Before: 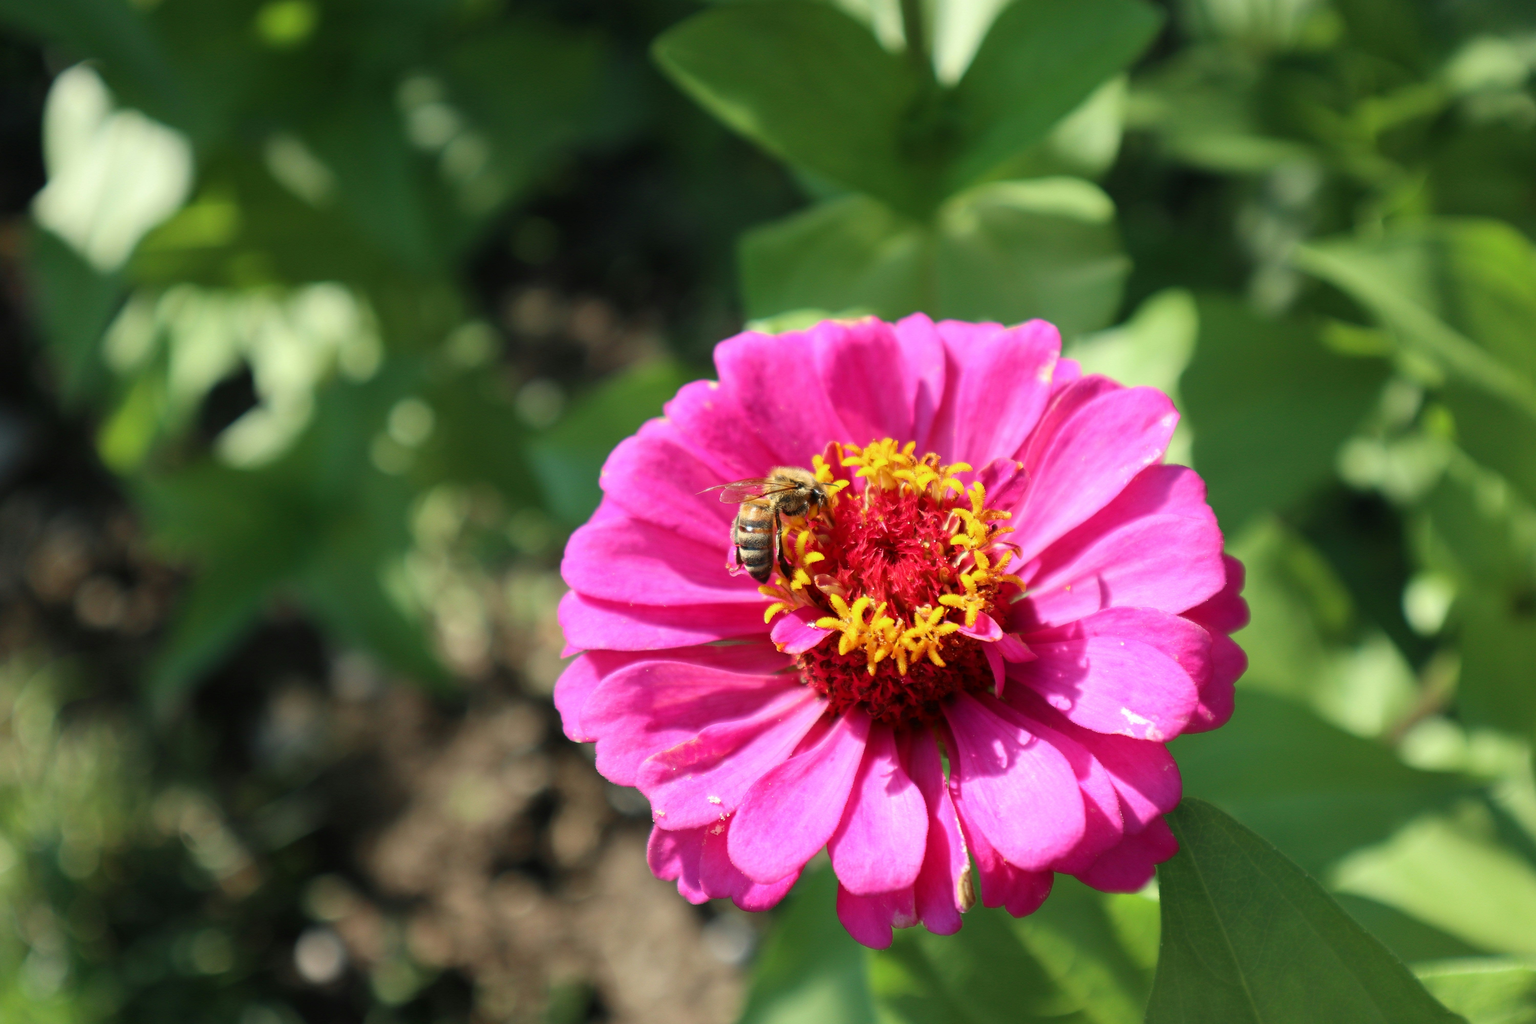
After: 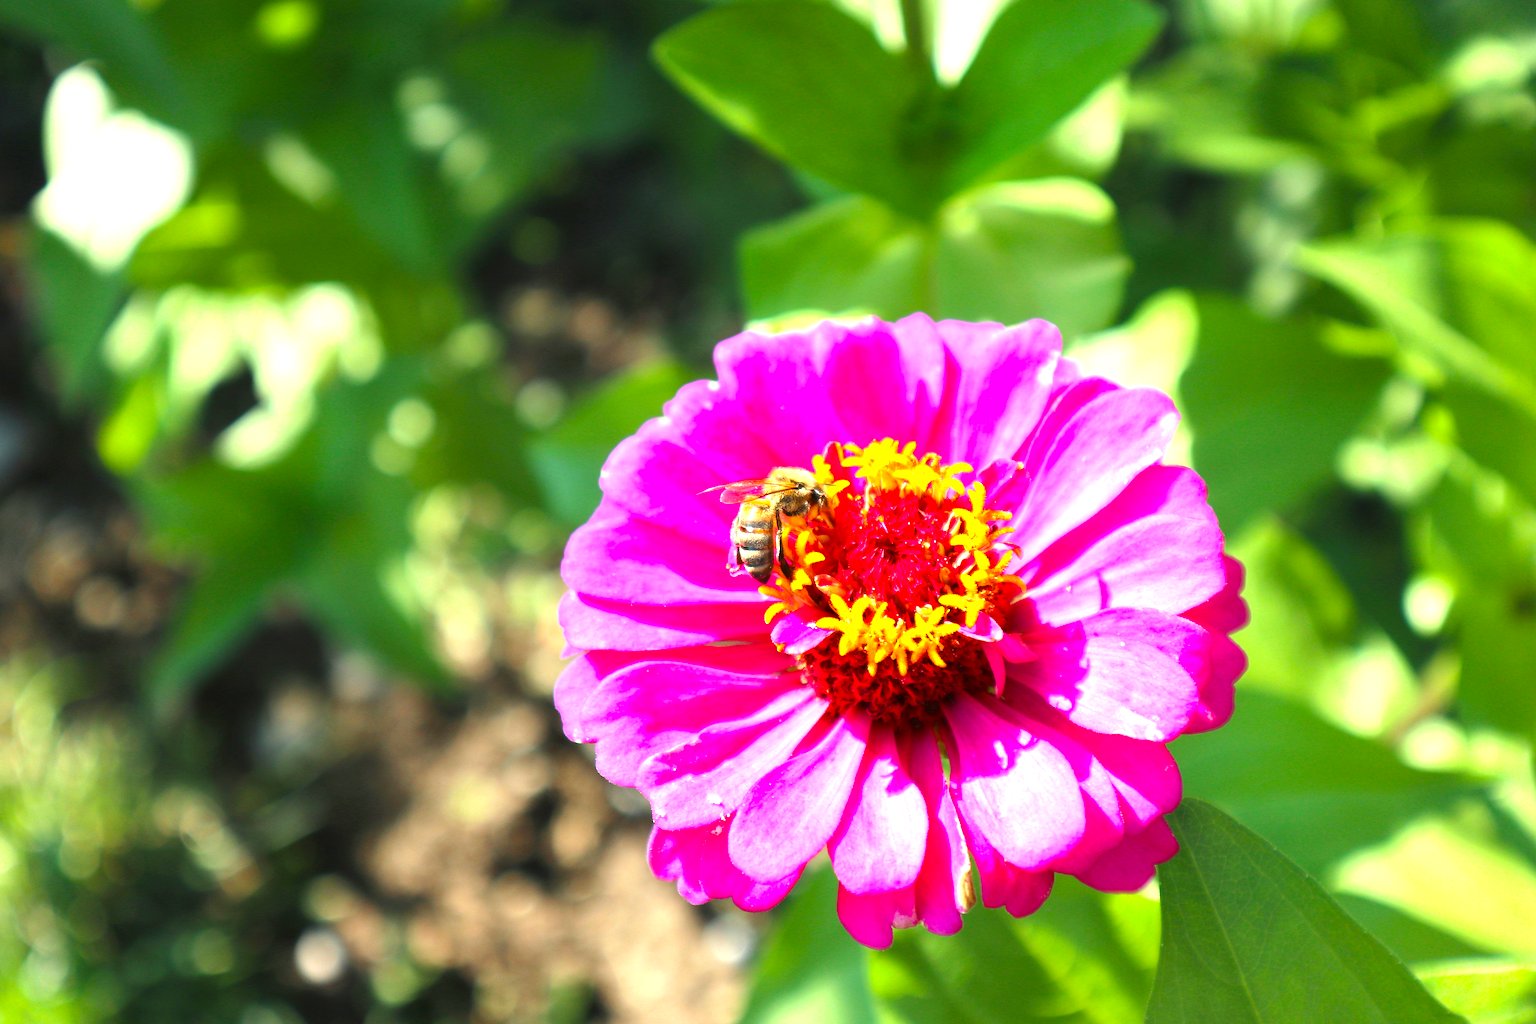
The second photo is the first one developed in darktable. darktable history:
color balance rgb: shadows lift › luminance -9.535%, linear chroma grading › mid-tones 7.527%, perceptual saturation grading › global saturation 24.997%
exposure: black level correction 0, exposure 1.39 EV, compensate exposure bias true, compensate highlight preservation false
